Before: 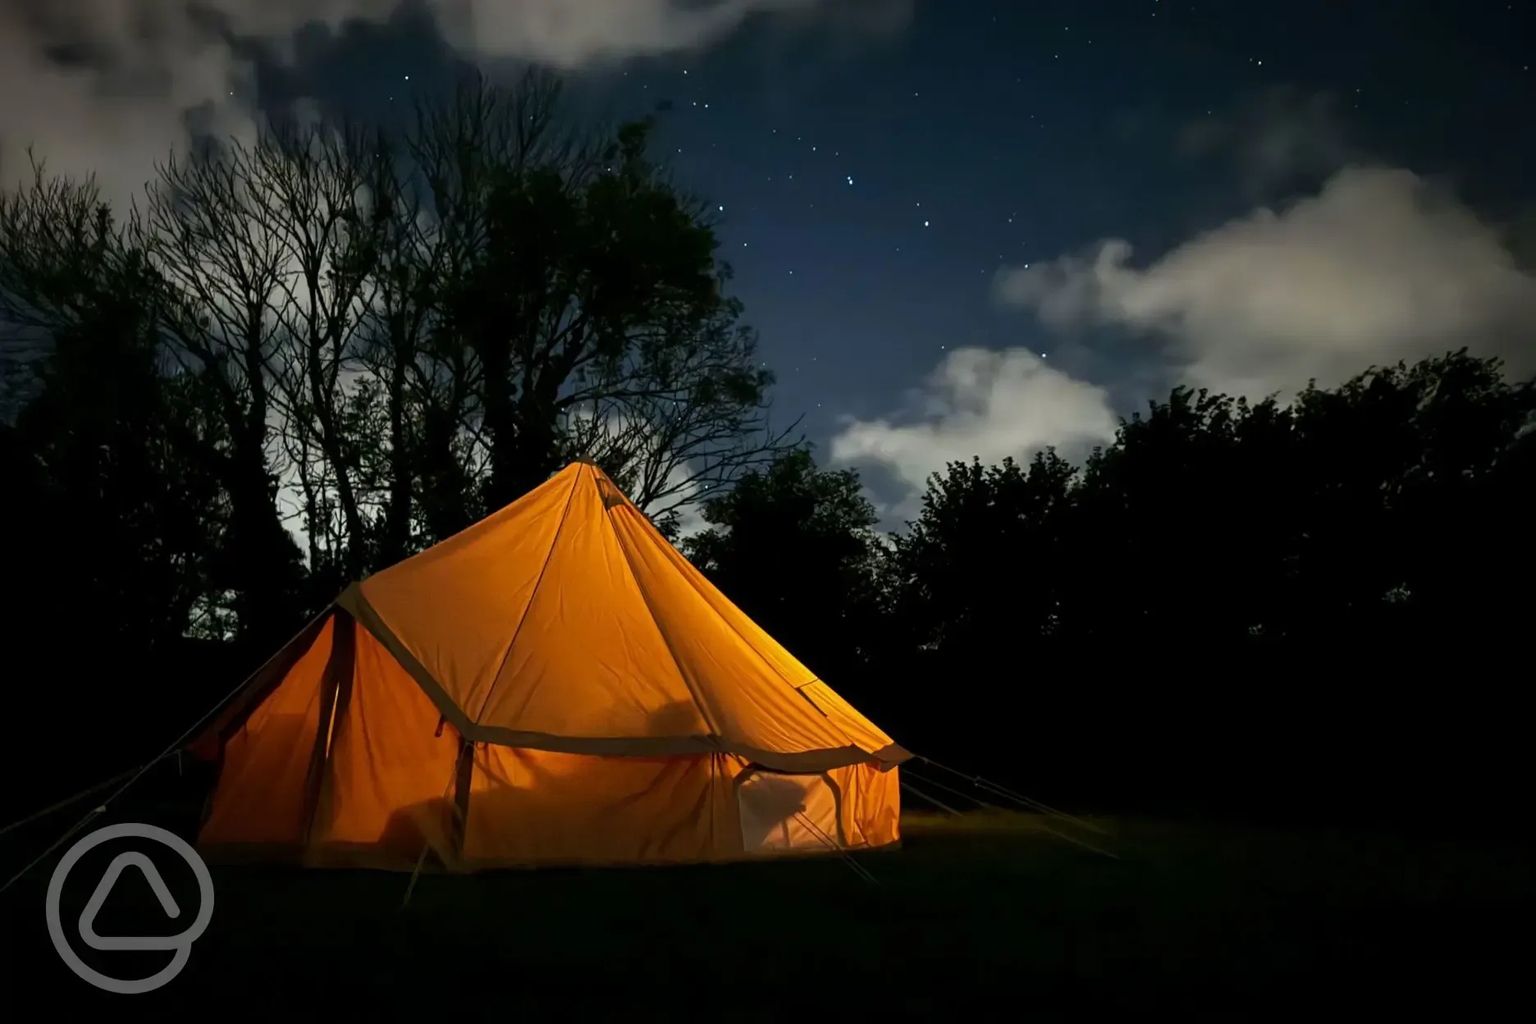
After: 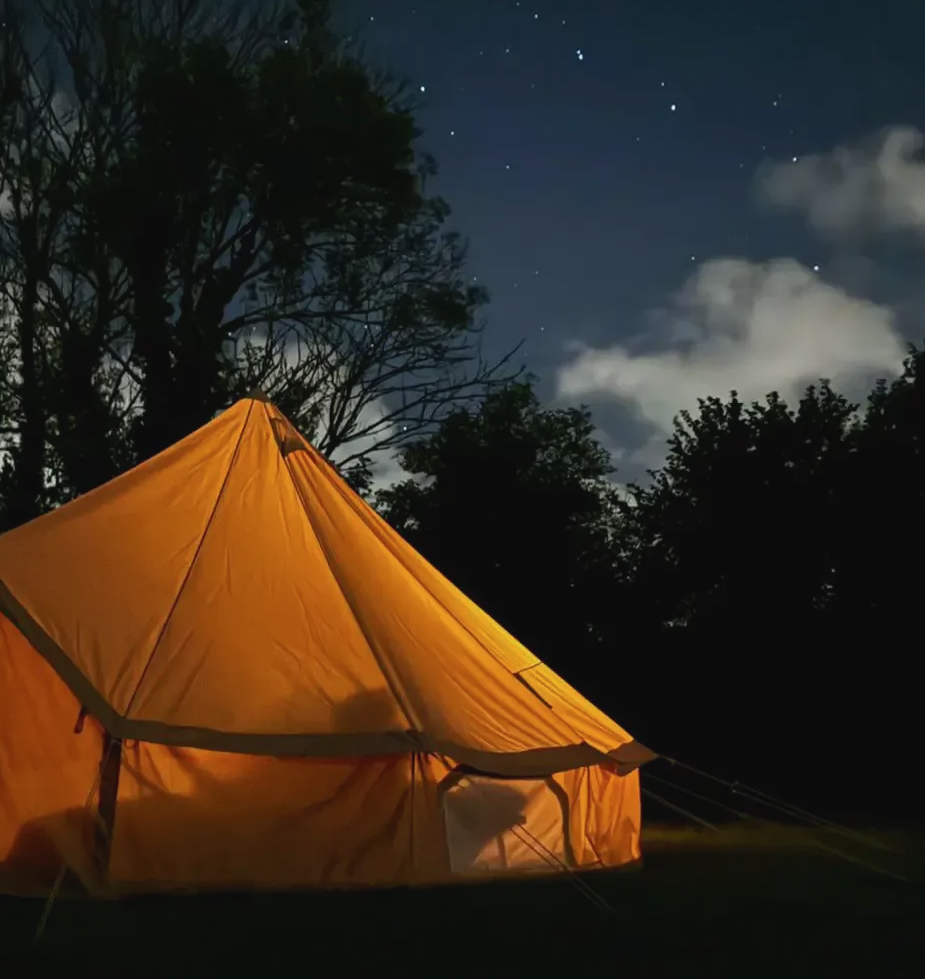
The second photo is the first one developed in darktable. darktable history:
crop and rotate: angle 0.02°, left 24.353%, top 13.219%, right 26.156%, bottom 8.224%
contrast brightness saturation: contrast -0.08, brightness -0.04, saturation -0.11
